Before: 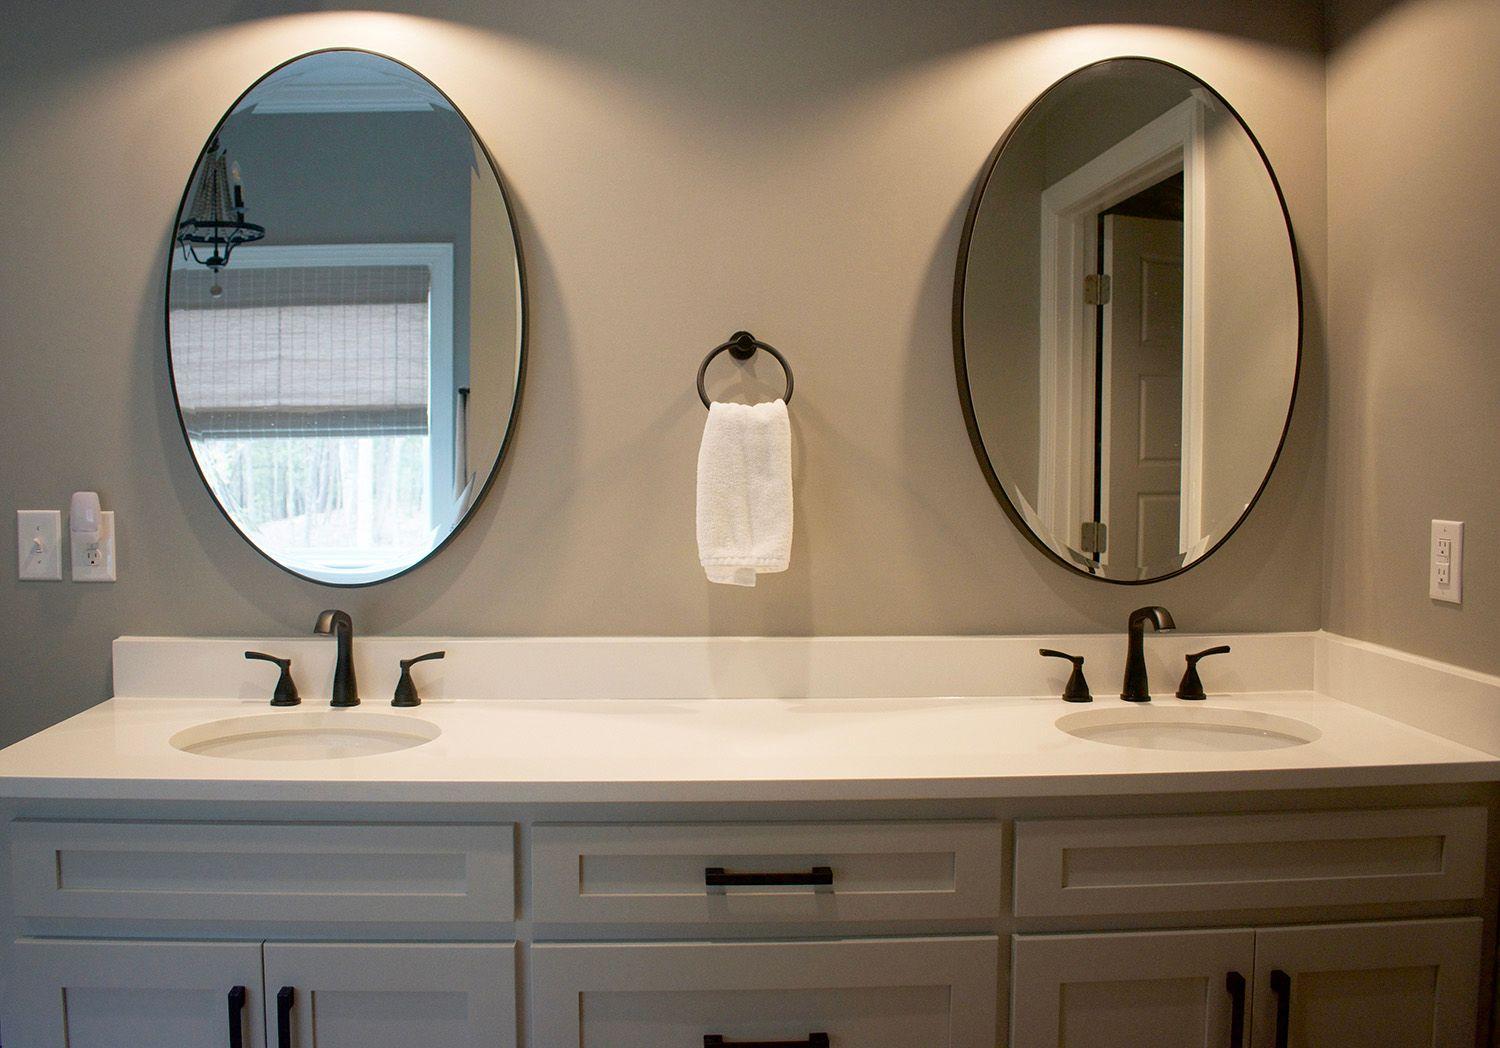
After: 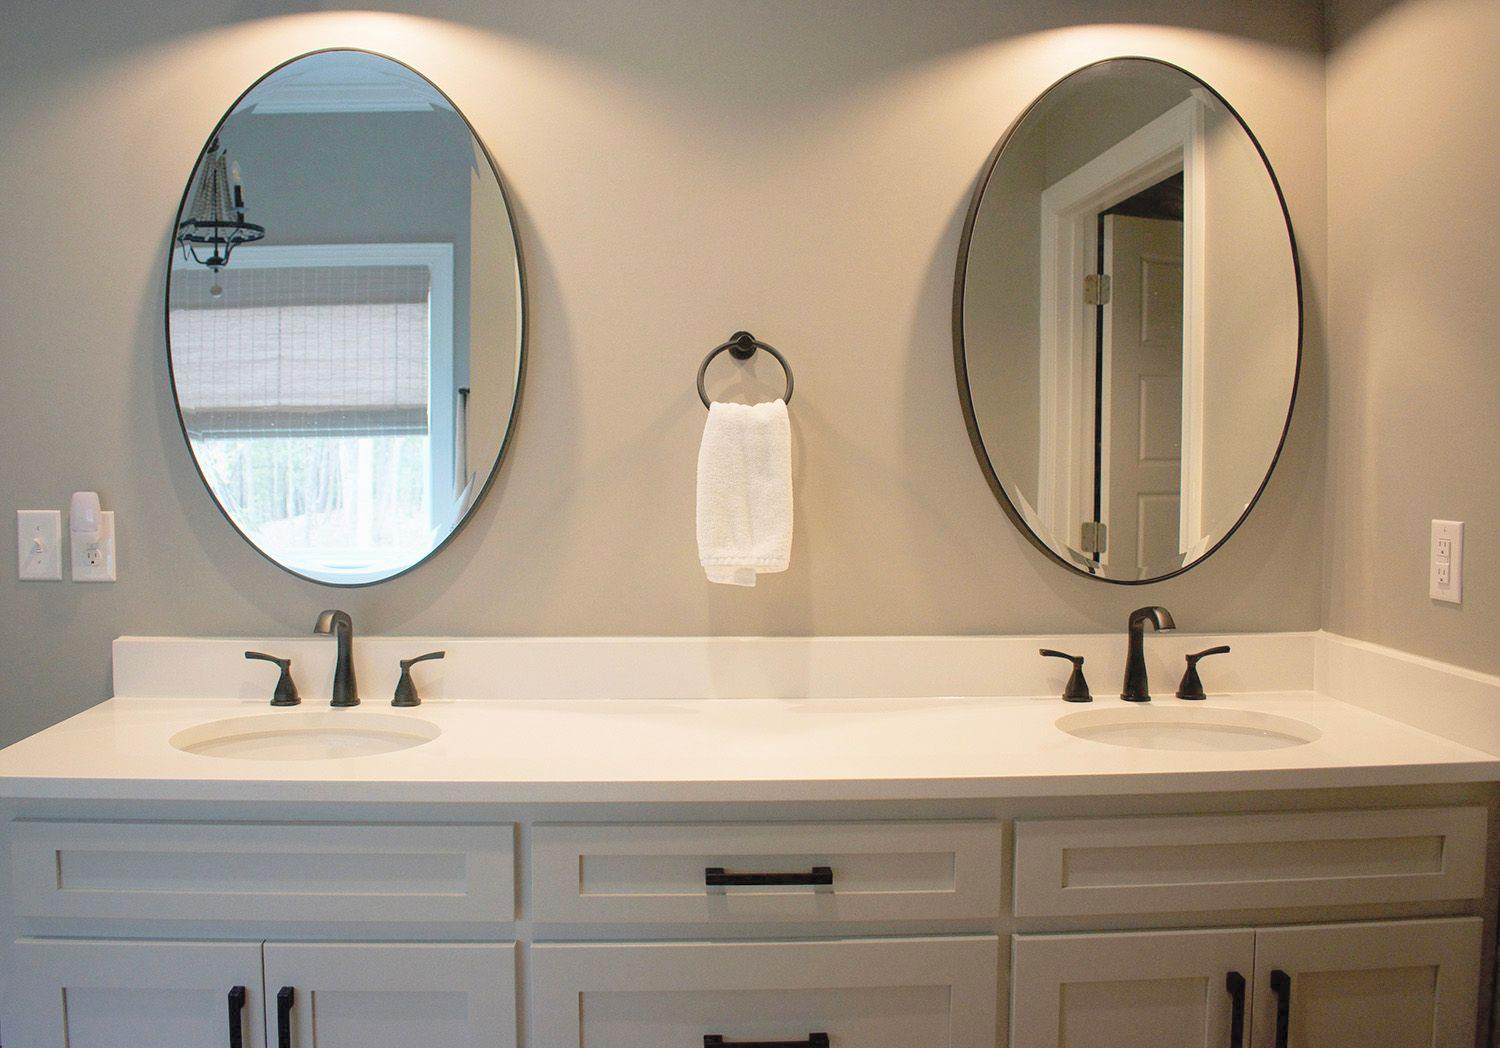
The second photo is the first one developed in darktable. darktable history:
exposure: exposure -0.041 EV, compensate highlight preservation false
contrast brightness saturation: brightness 0.28
shadows and highlights: shadows 25, highlights -25
